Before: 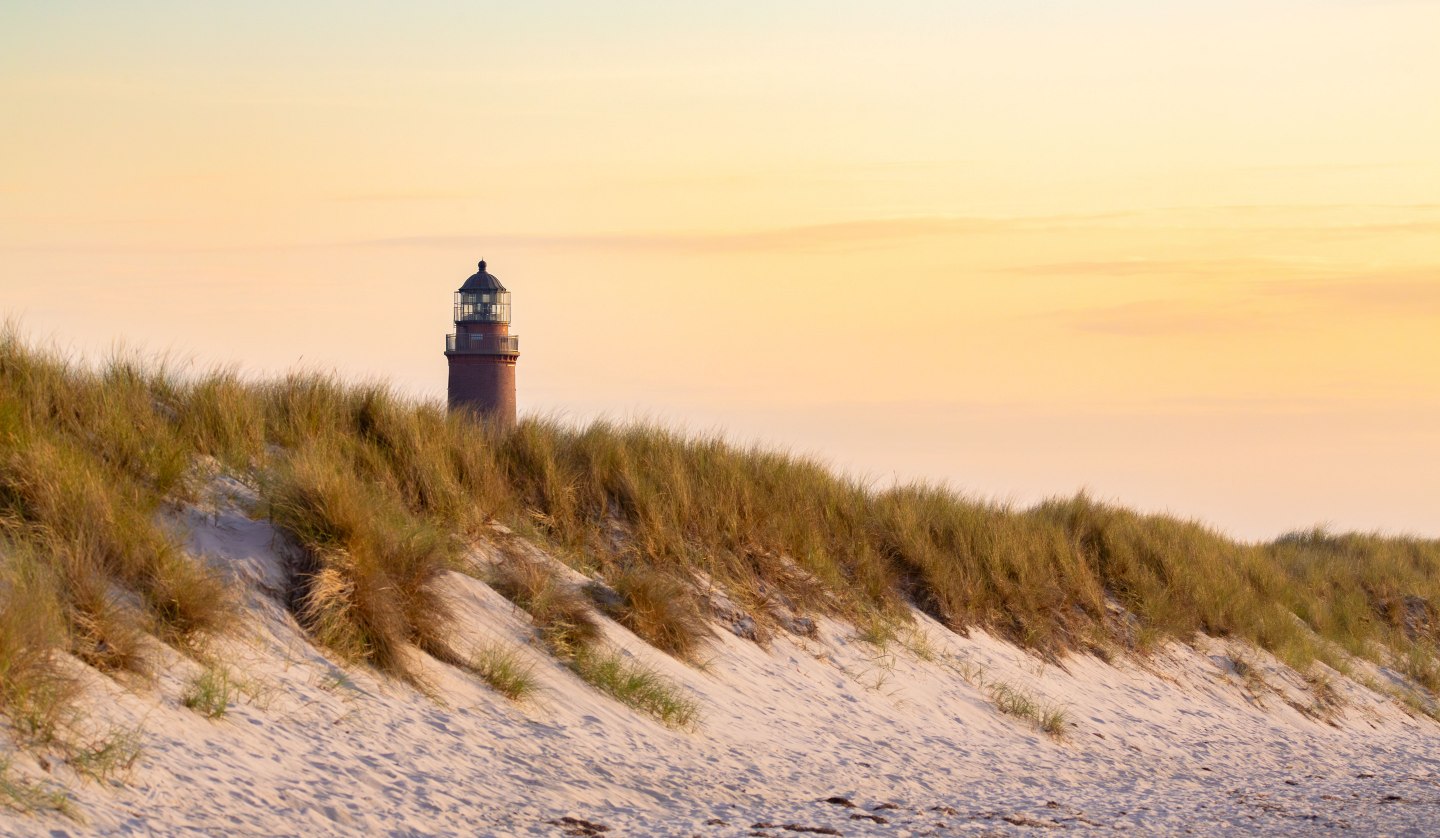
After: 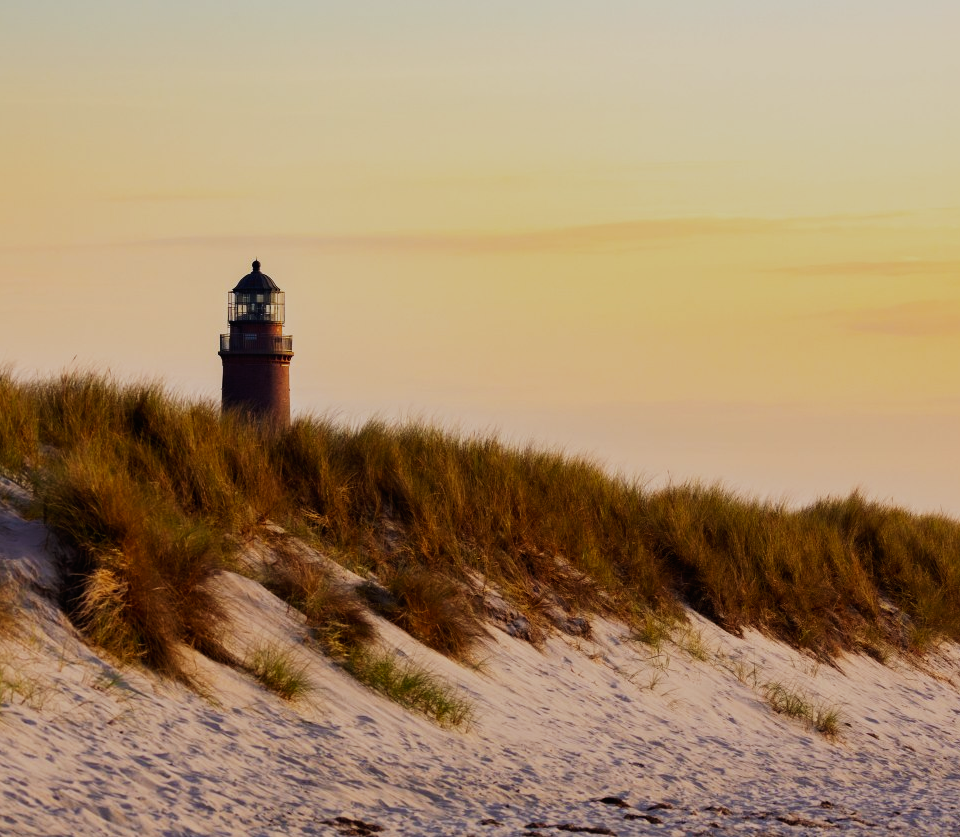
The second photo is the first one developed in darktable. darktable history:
exposure: exposure -2.002 EV, compensate highlight preservation false
crop and rotate: left 15.754%, right 17.579%
base curve: curves: ch0 [(0, 0) (0.007, 0.004) (0.027, 0.03) (0.046, 0.07) (0.207, 0.54) (0.442, 0.872) (0.673, 0.972) (1, 1)], preserve colors none
